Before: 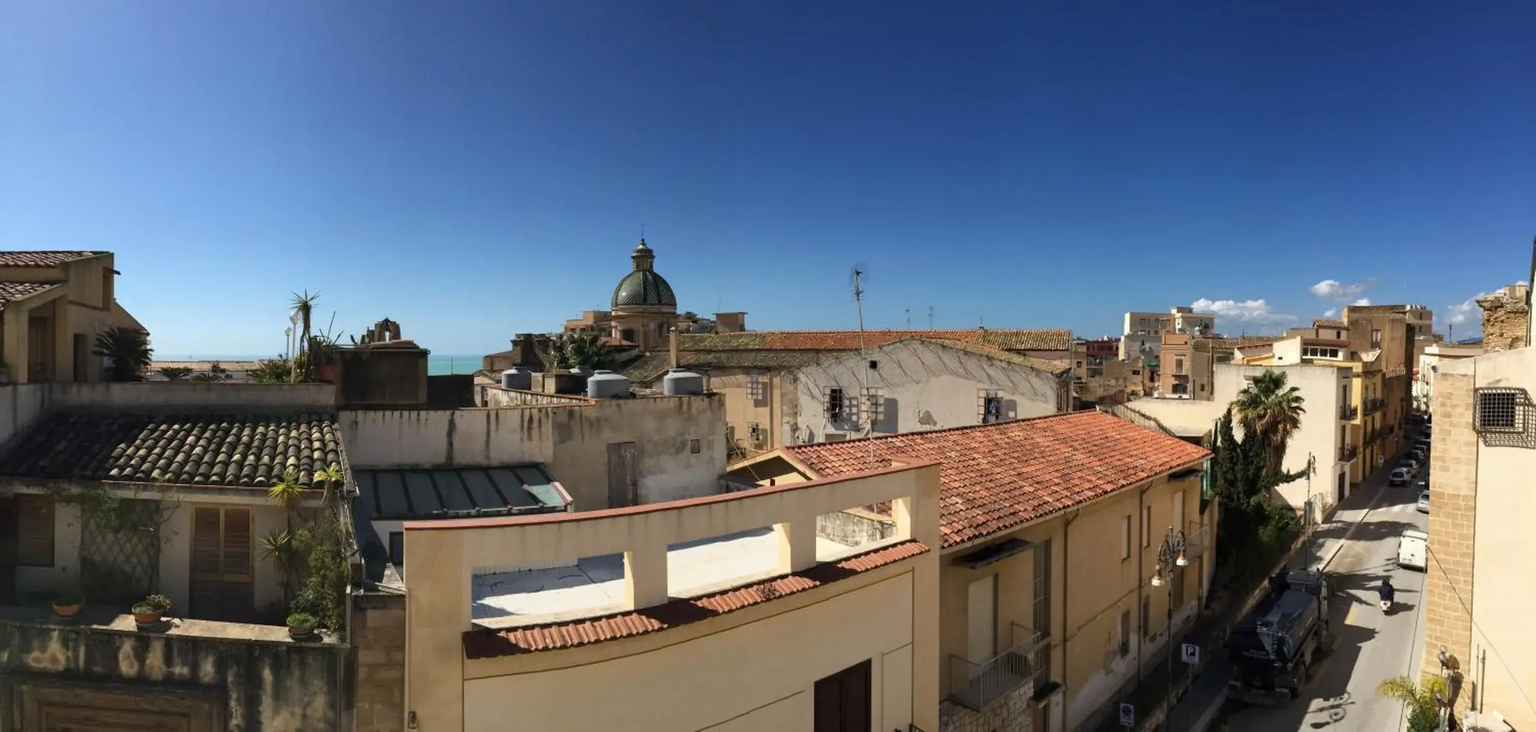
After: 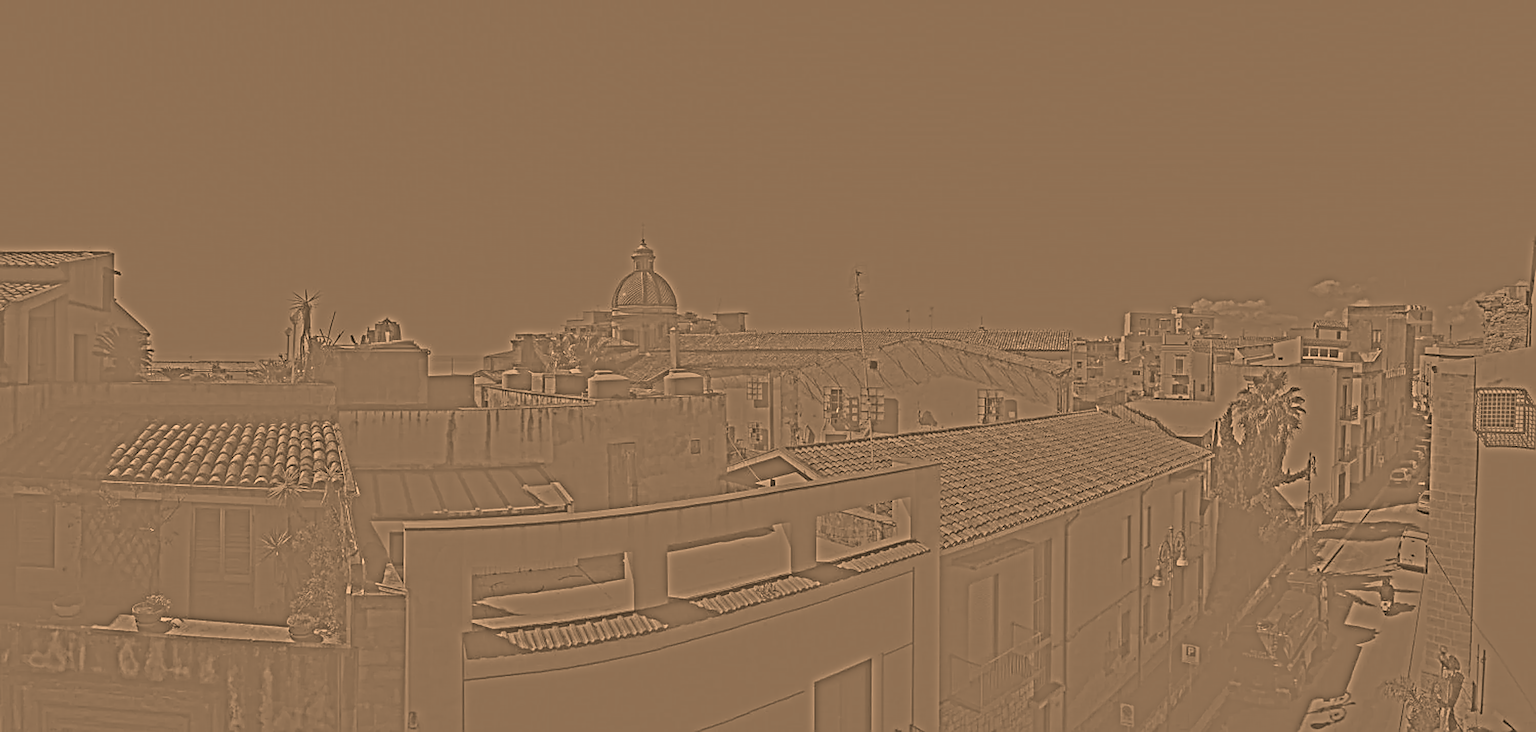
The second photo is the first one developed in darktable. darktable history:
highpass: sharpness 25.84%, contrast boost 14.94%
color correction: highlights a* 17.94, highlights b* 35.39, shadows a* 1.48, shadows b* 6.42, saturation 1.01
exposure: compensate highlight preservation false
sharpen: amount 1
shadows and highlights: shadows -19.91, highlights -73.15
